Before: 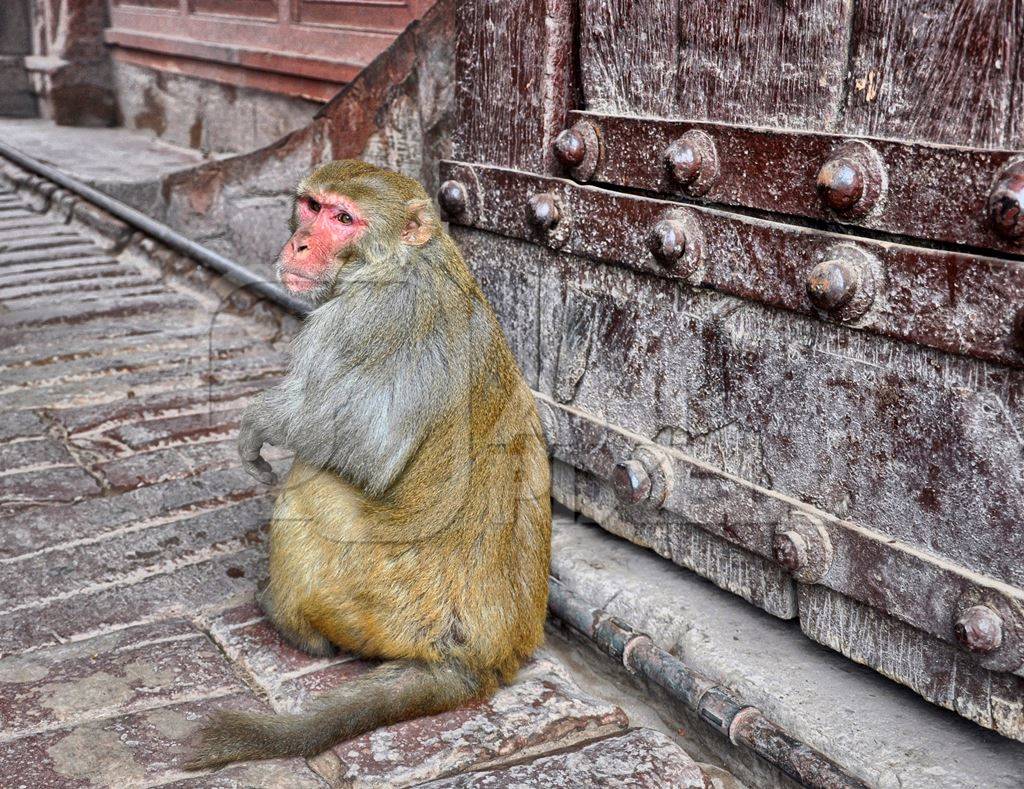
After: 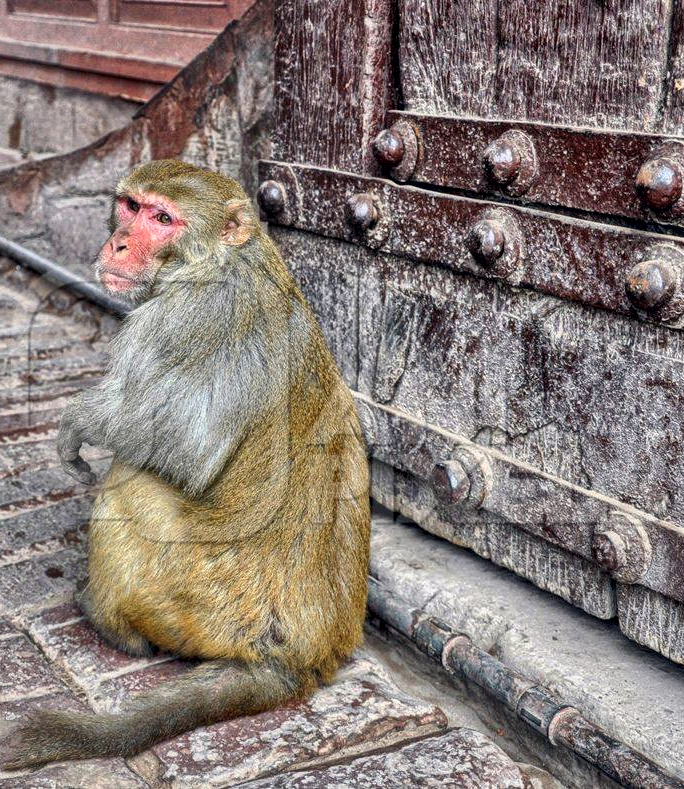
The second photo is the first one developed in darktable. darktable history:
crop and rotate: left 17.732%, right 15.423%
local contrast: detail 130%
color correction: highlights a* 0.207, highlights b* 2.7, shadows a* -0.874, shadows b* -4.78
